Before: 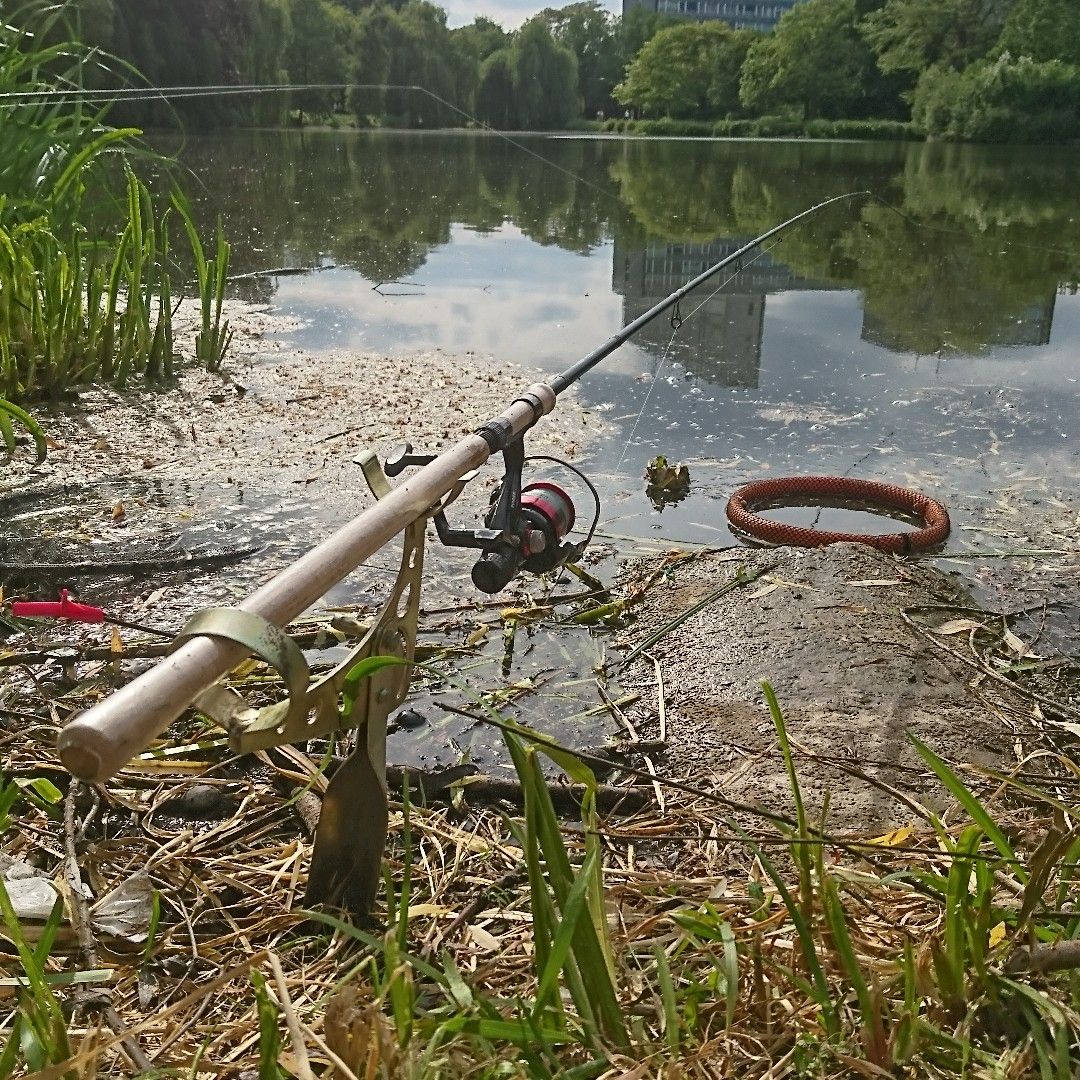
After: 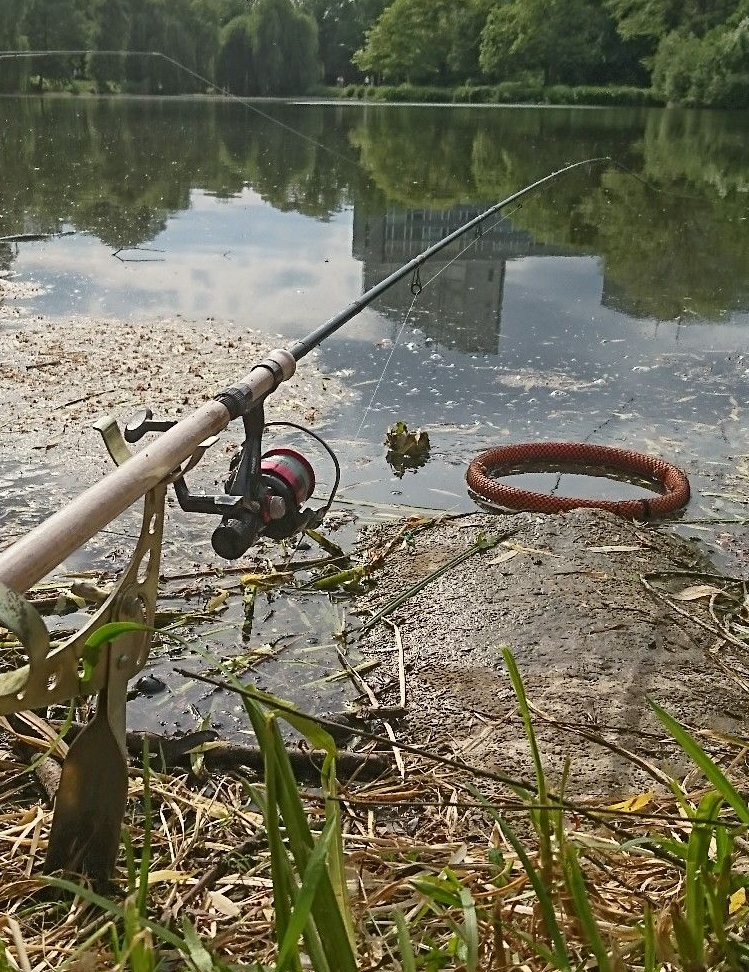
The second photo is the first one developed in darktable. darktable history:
crop and rotate: left 24.146%, top 3.197%, right 6.487%, bottom 6.738%
